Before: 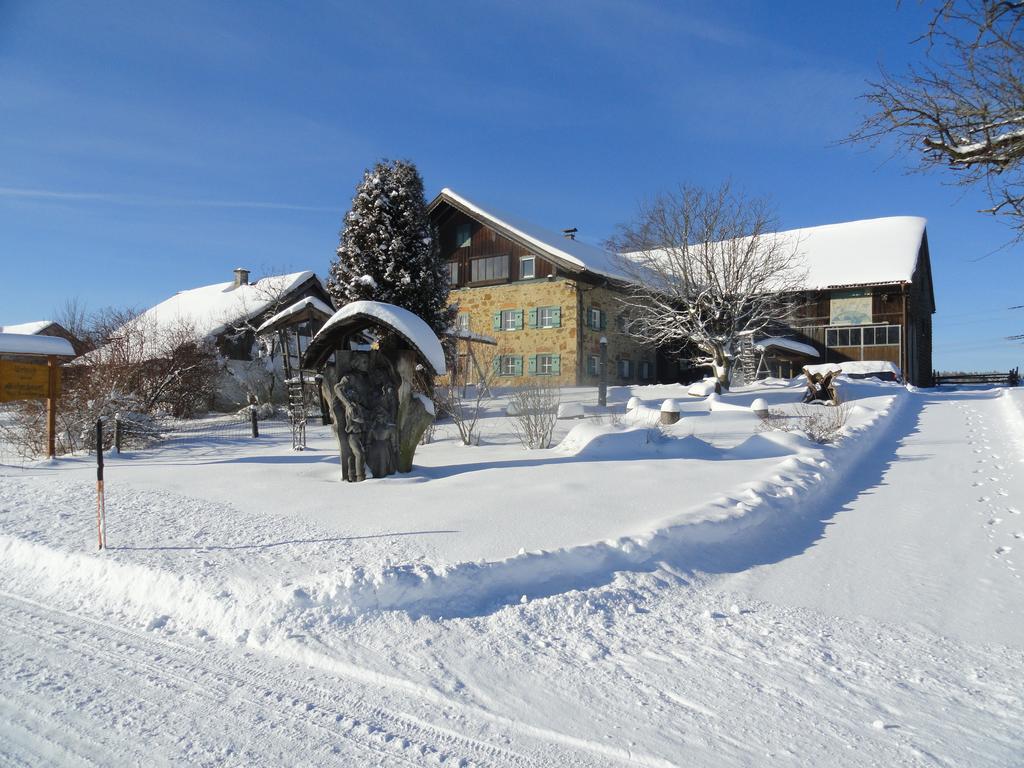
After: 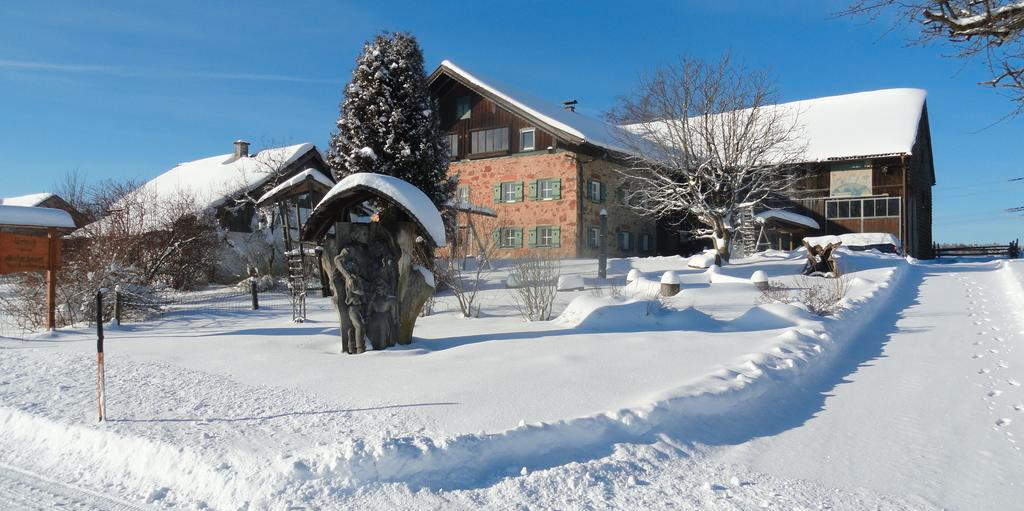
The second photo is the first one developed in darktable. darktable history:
crop: top 16.727%, bottom 16.727%
color zones: curves: ch2 [(0, 0.488) (0.143, 0.417) (0.286, 0.212) (0.429, 0.179) (0.571, 0.154) (0.714, 0.415) (0.857, 0.495) (1, 0.488)]
